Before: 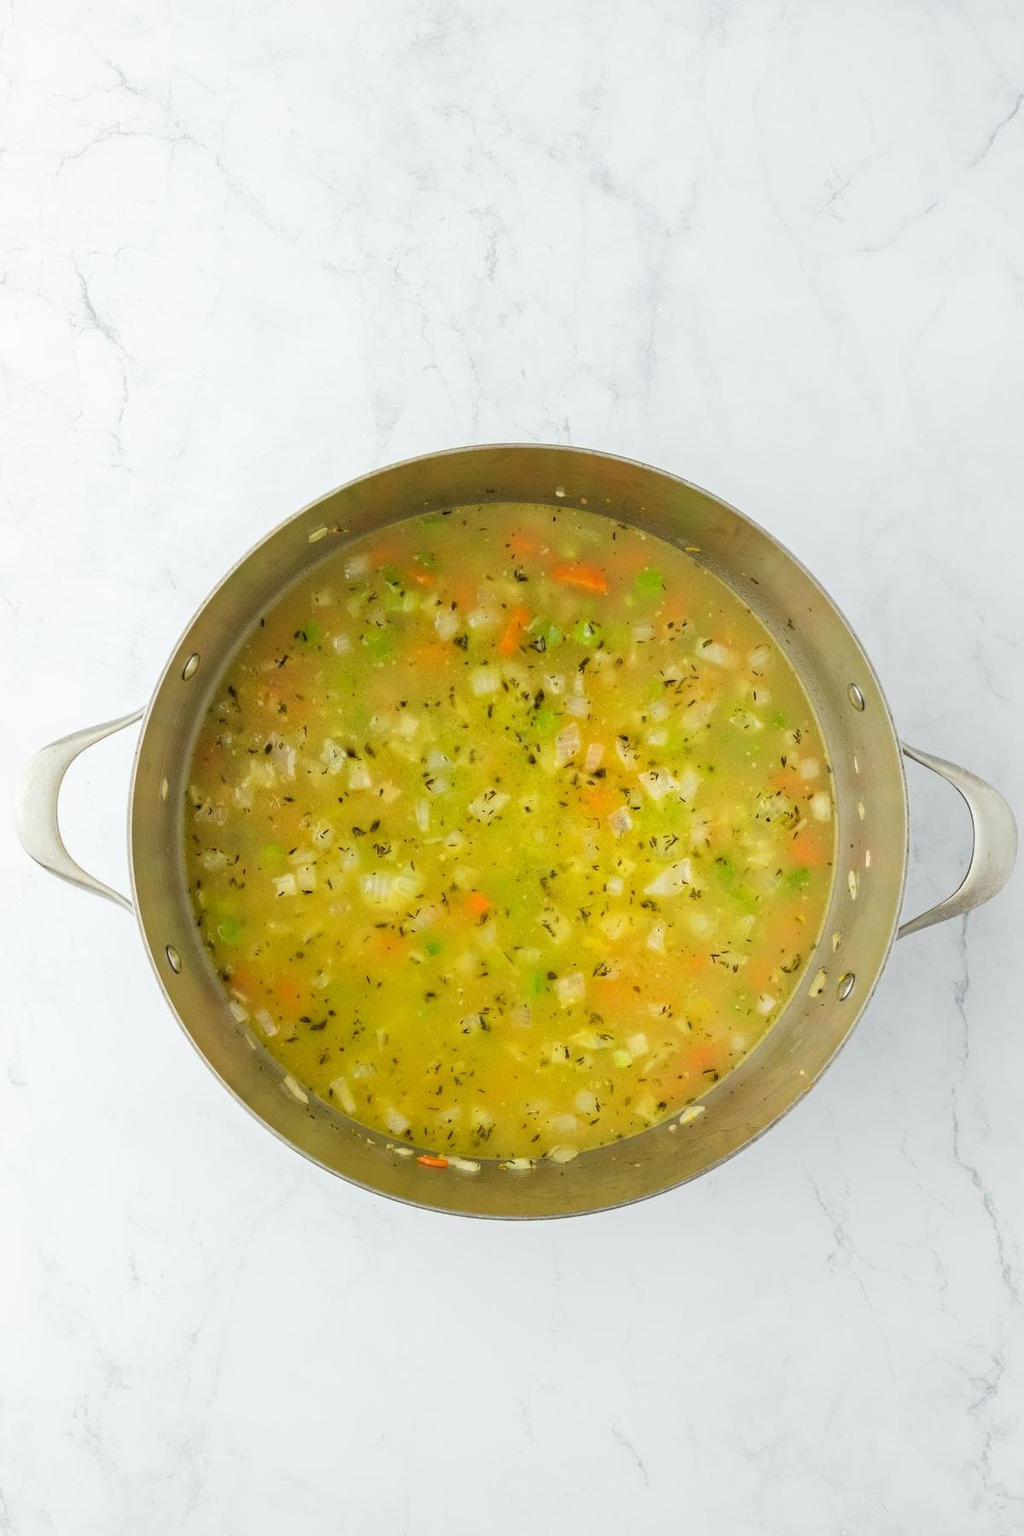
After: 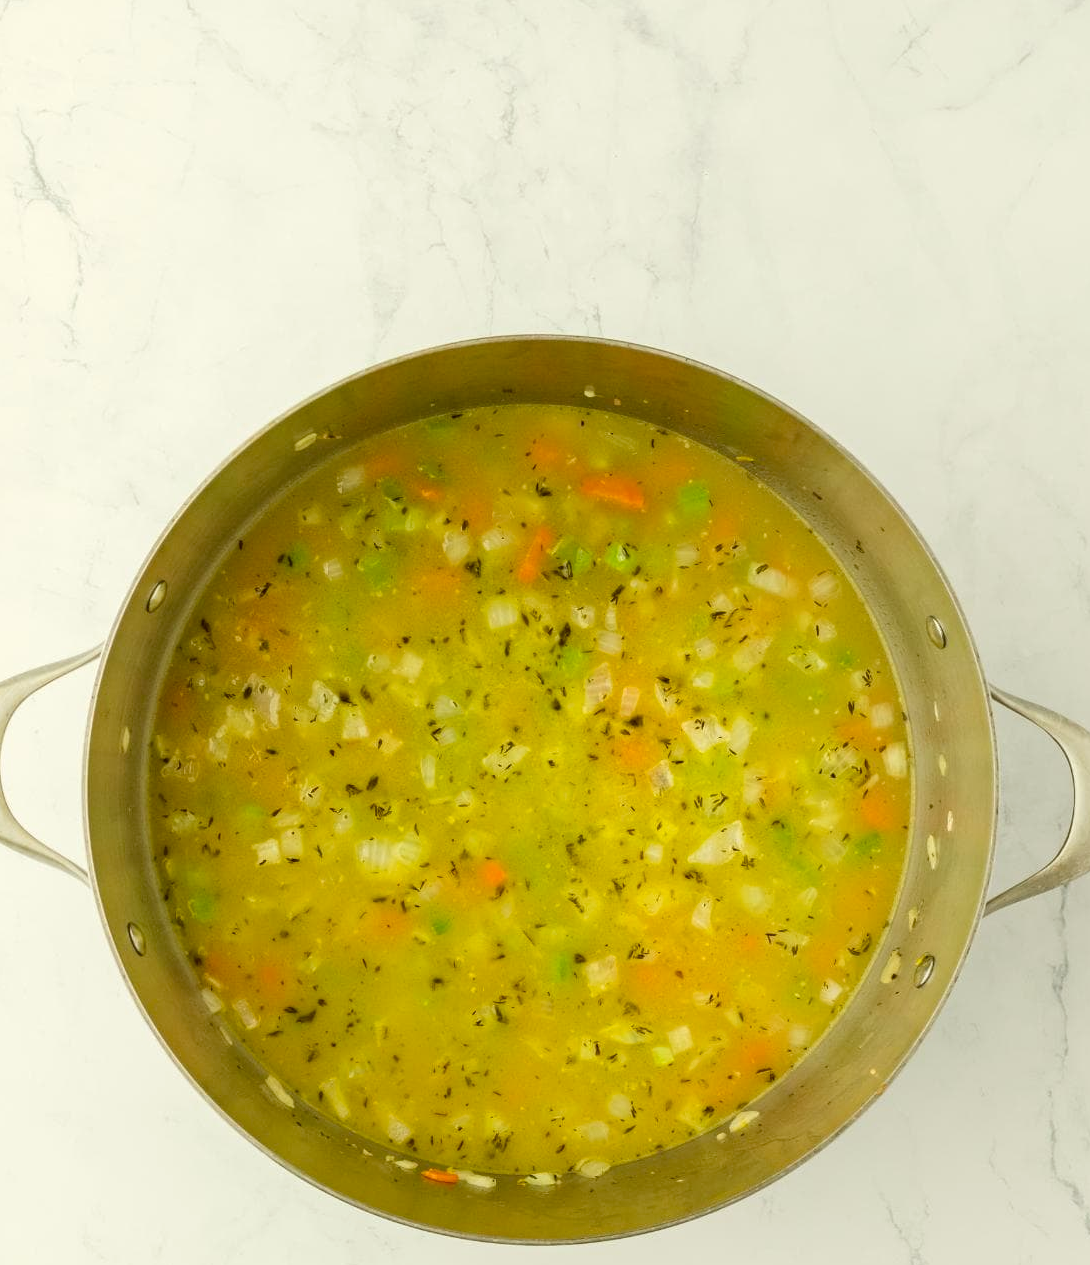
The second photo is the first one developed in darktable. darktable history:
crop: left 5.596%, top 10.314%, right 3.534%, bottom 19.395%
color correction: highlights a* -1.43, highlights b* 10.12, shadows a* 0.395, shadows b* 19.35
